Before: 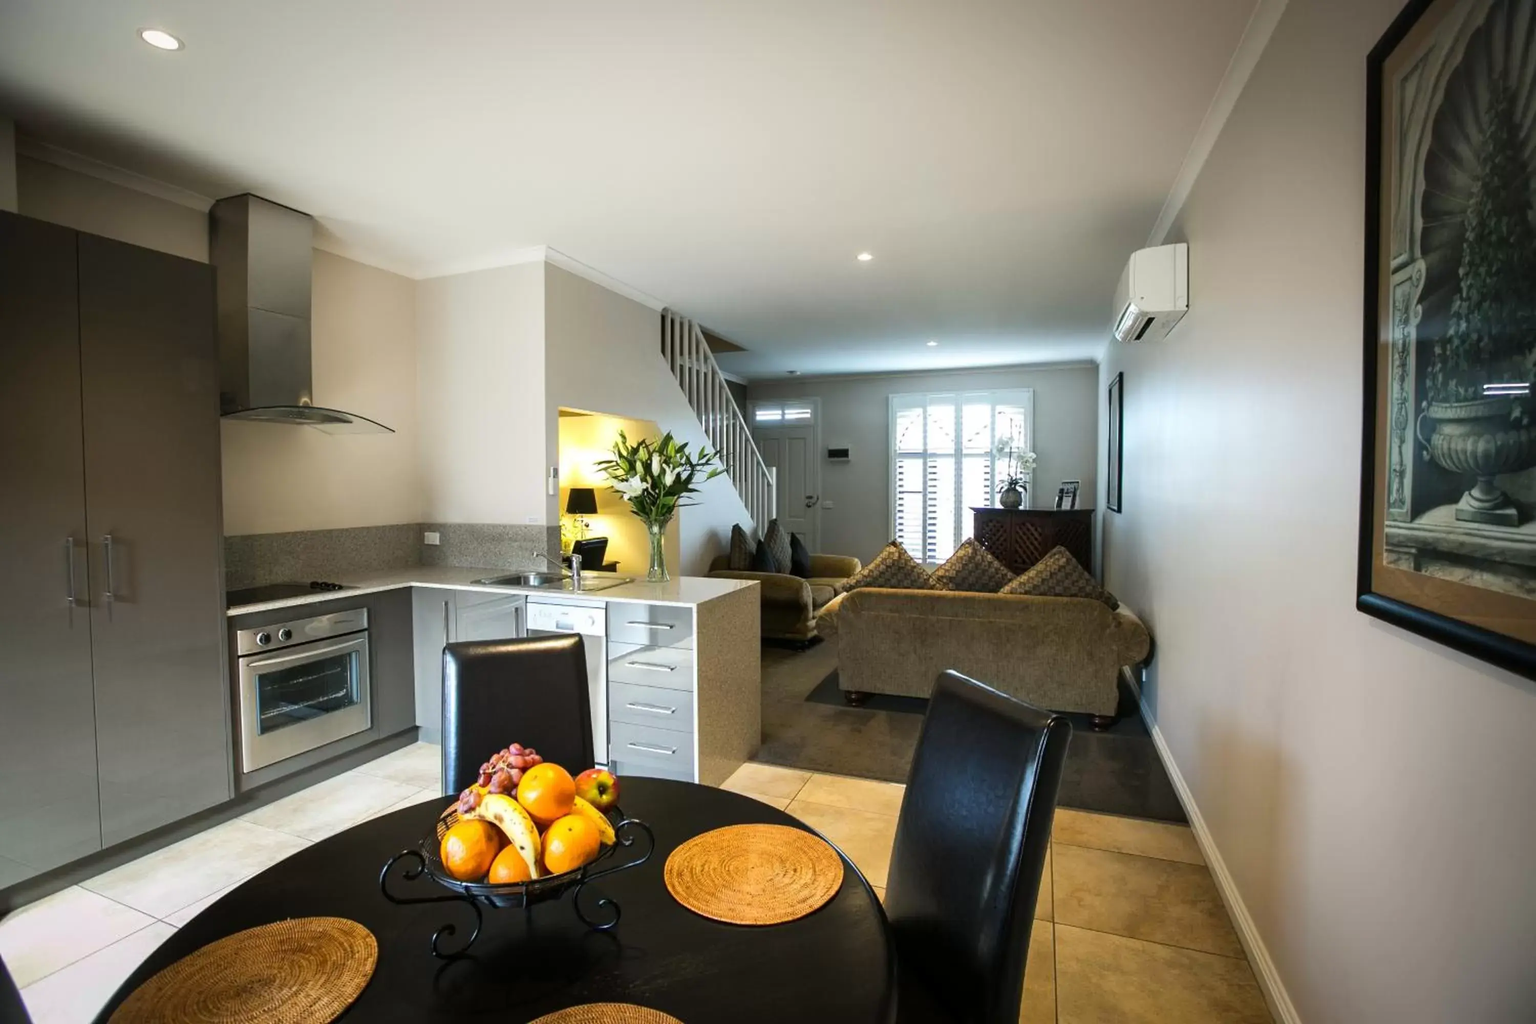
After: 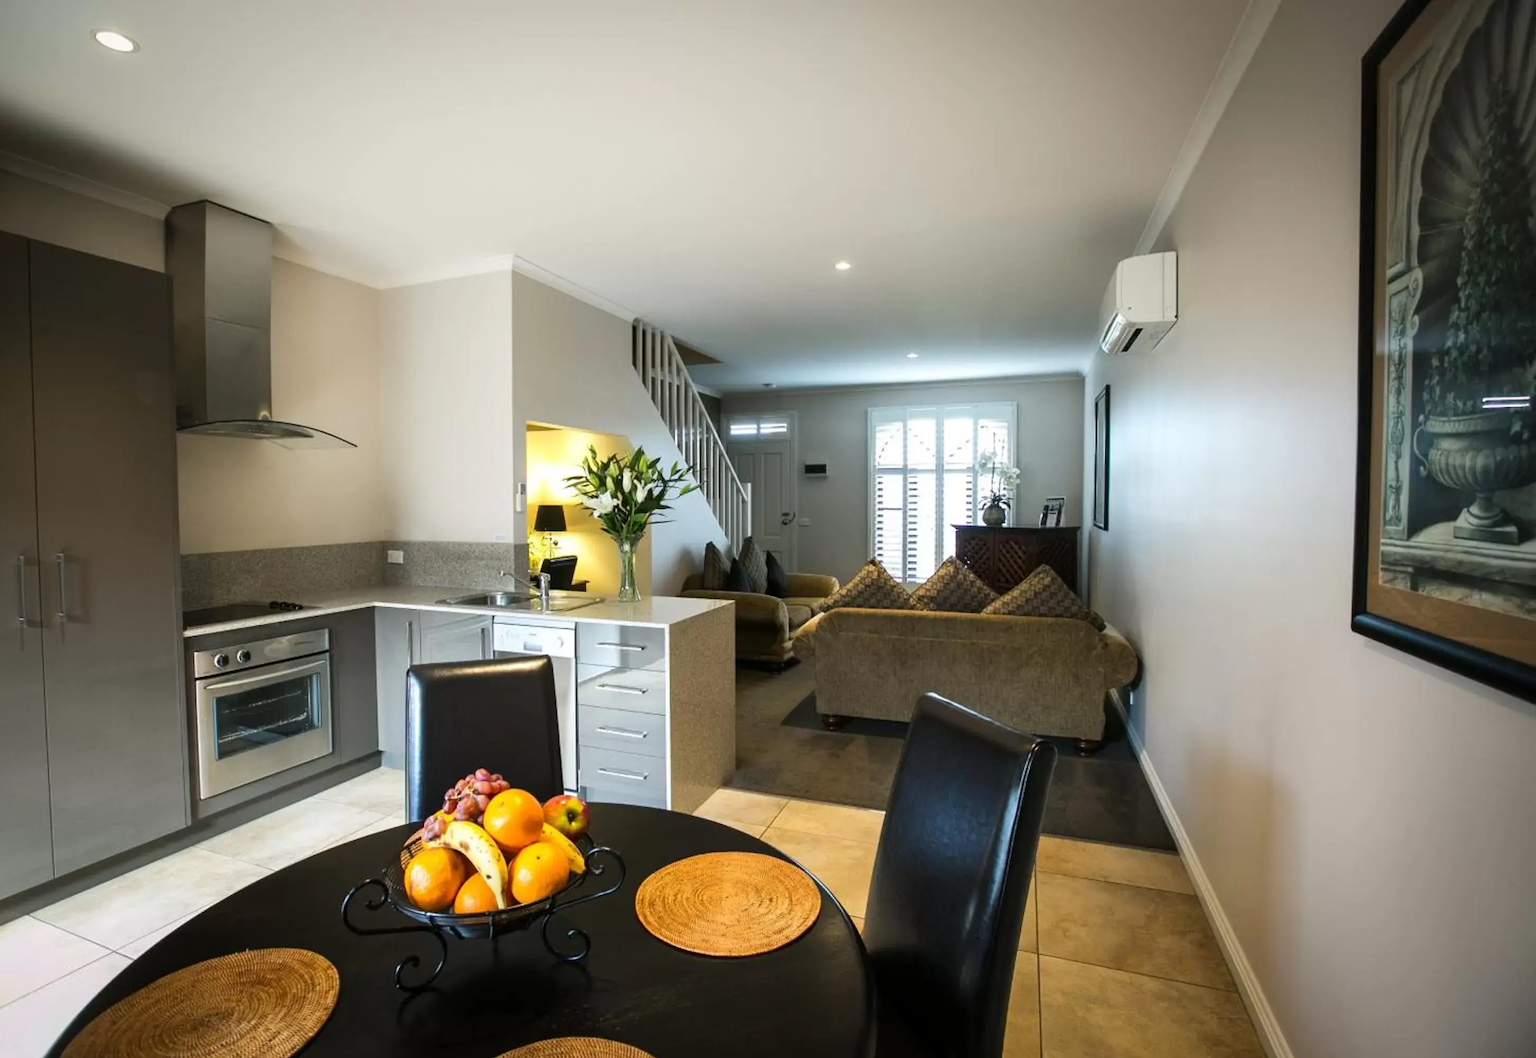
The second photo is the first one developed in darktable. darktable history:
crop and rotate: left 3.263%
